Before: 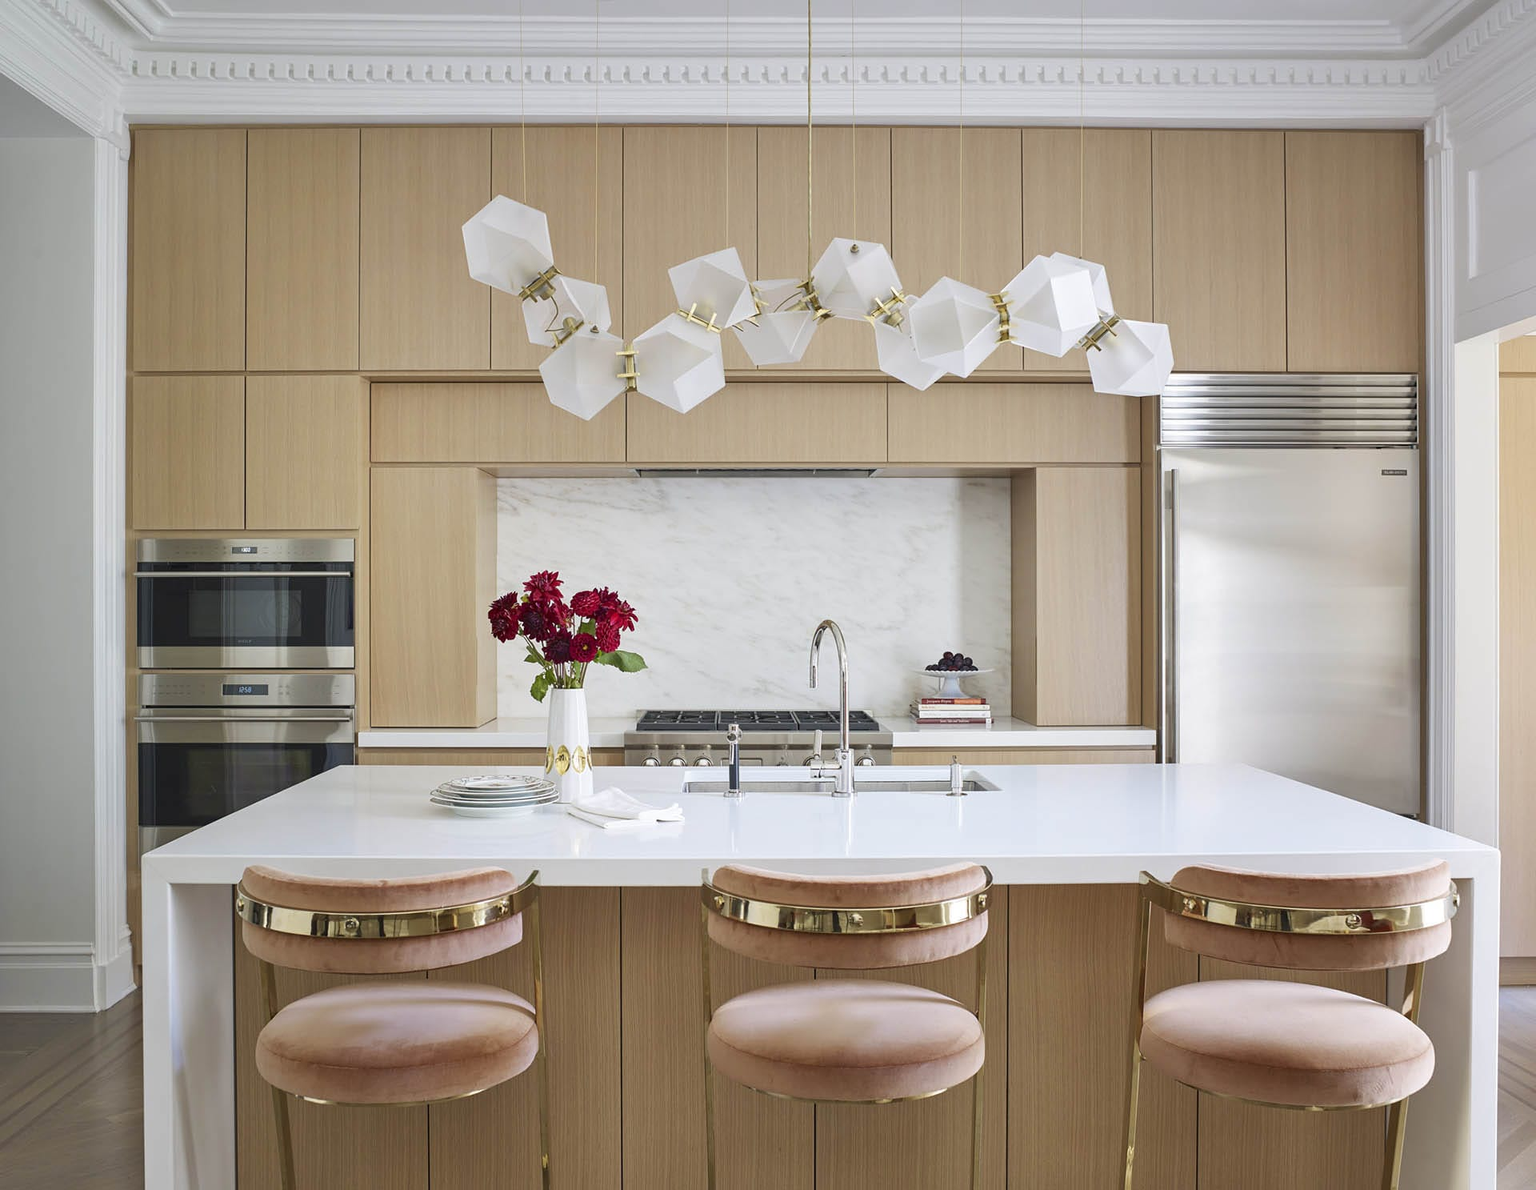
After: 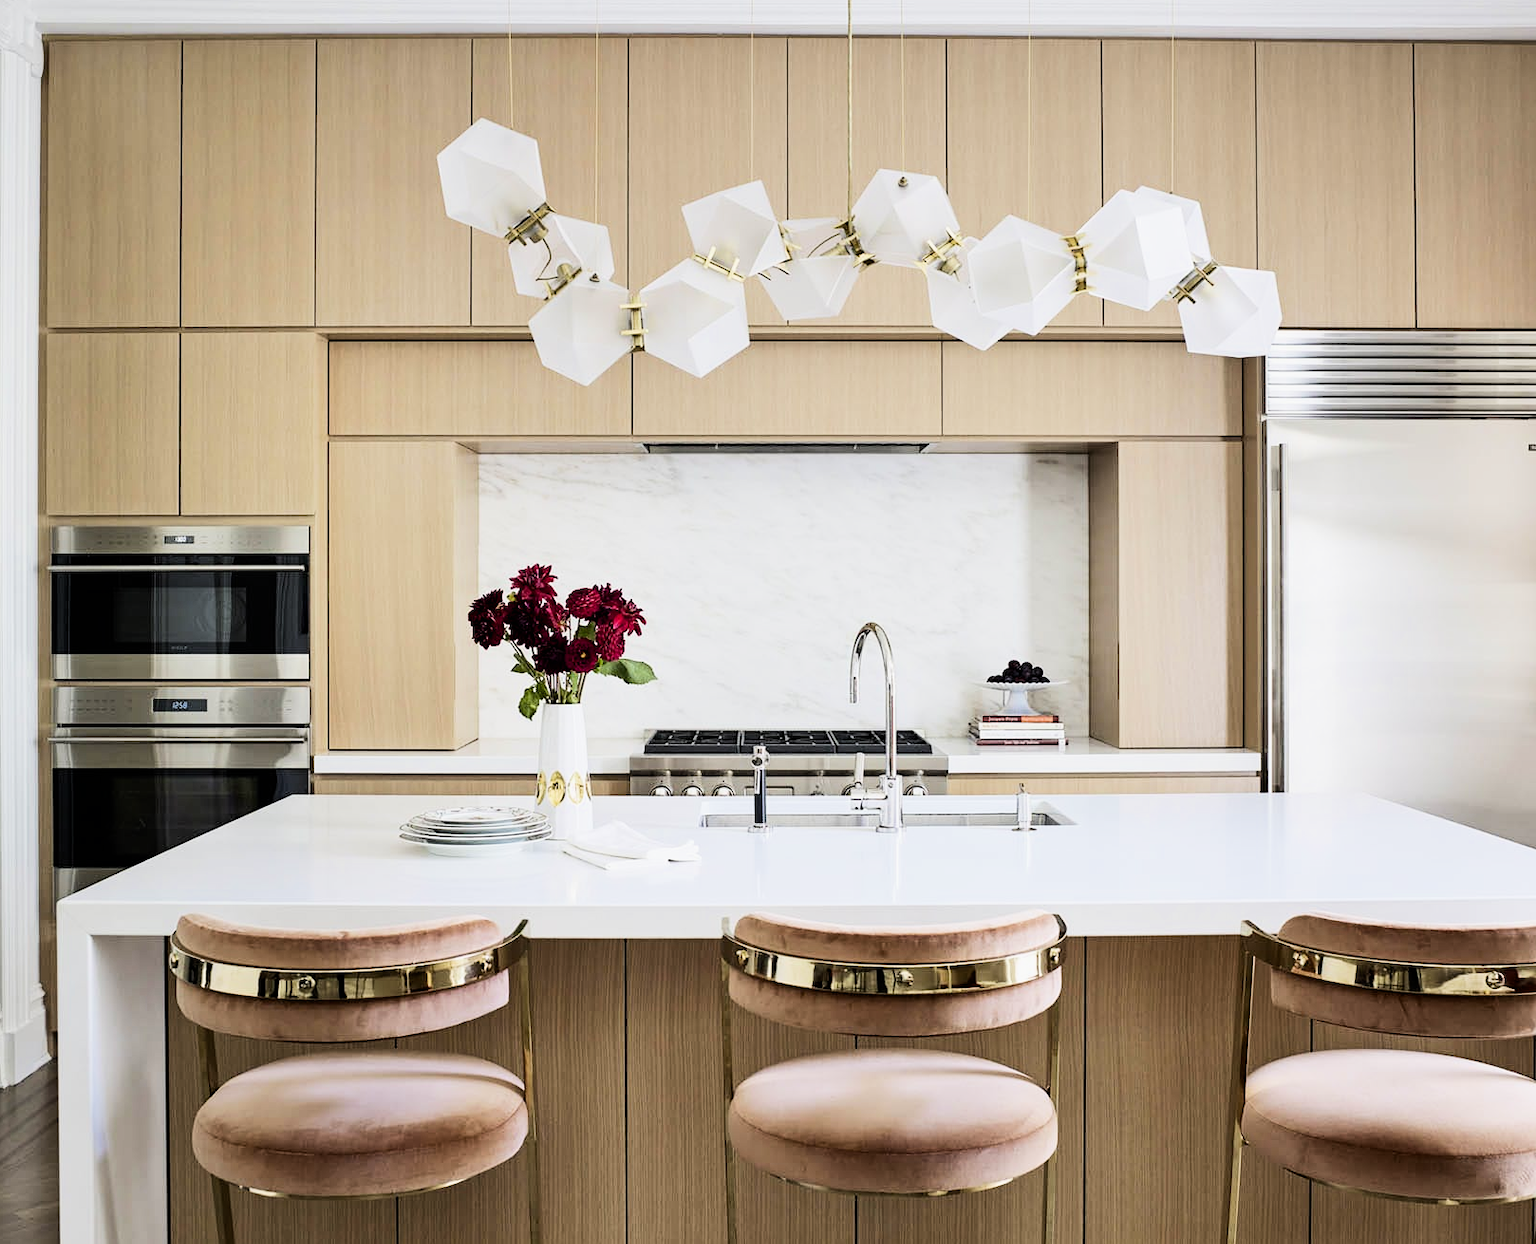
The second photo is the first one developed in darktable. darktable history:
crop: left 6.145%, top 8.012%, right 9.54%, bottom 3.758%
exposure: black level correction 0.009, exposure 0.015 EV, compensate exposure bias true, compensate highlight preservation false
filmic rgb: black relative exposure -16 EV, white relative exposure 5.28 EV, hardness 5.9, contrast 1.26
tone equalizer: -8 EV -0.721 EV, -7 EV -0.734 EV, -6 EV -0.575 EV, -5 EV -0.4 EV, -3 EV 0.391 EV, -2 EV 0.6 EV, -1 EV 0.696 EV, +0 EV 0.756 EV, edges refinement/feathering 500, mask exposure compensation -1.57 EV, preserve details no
